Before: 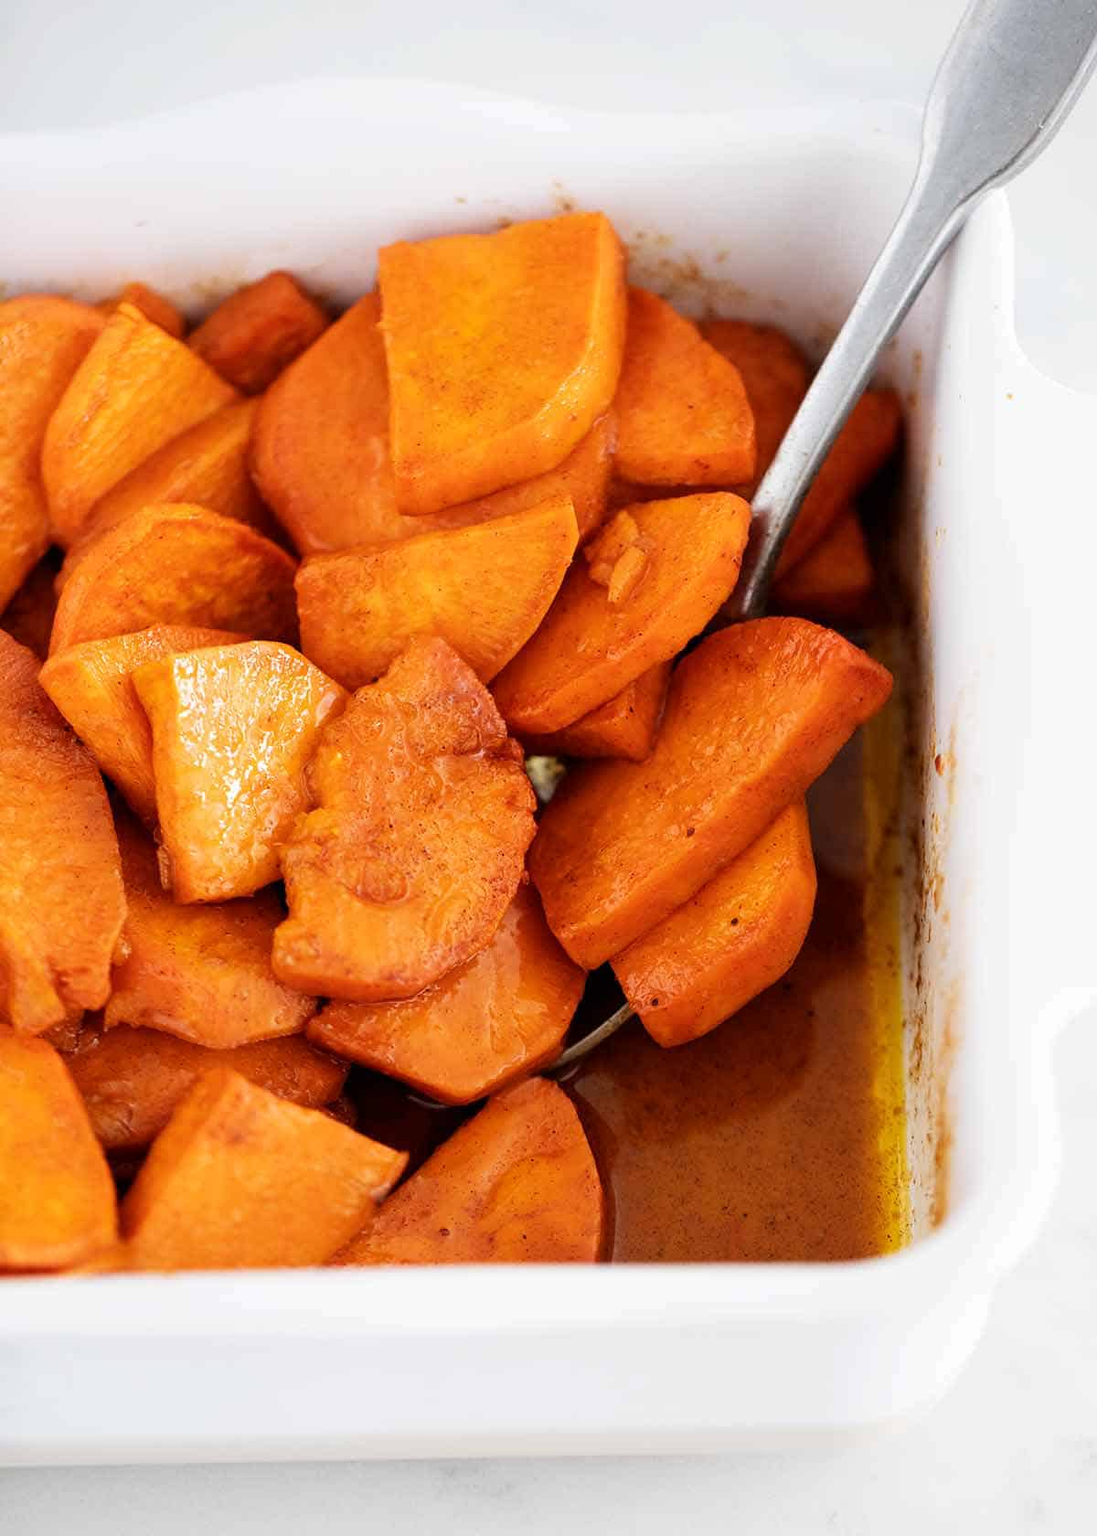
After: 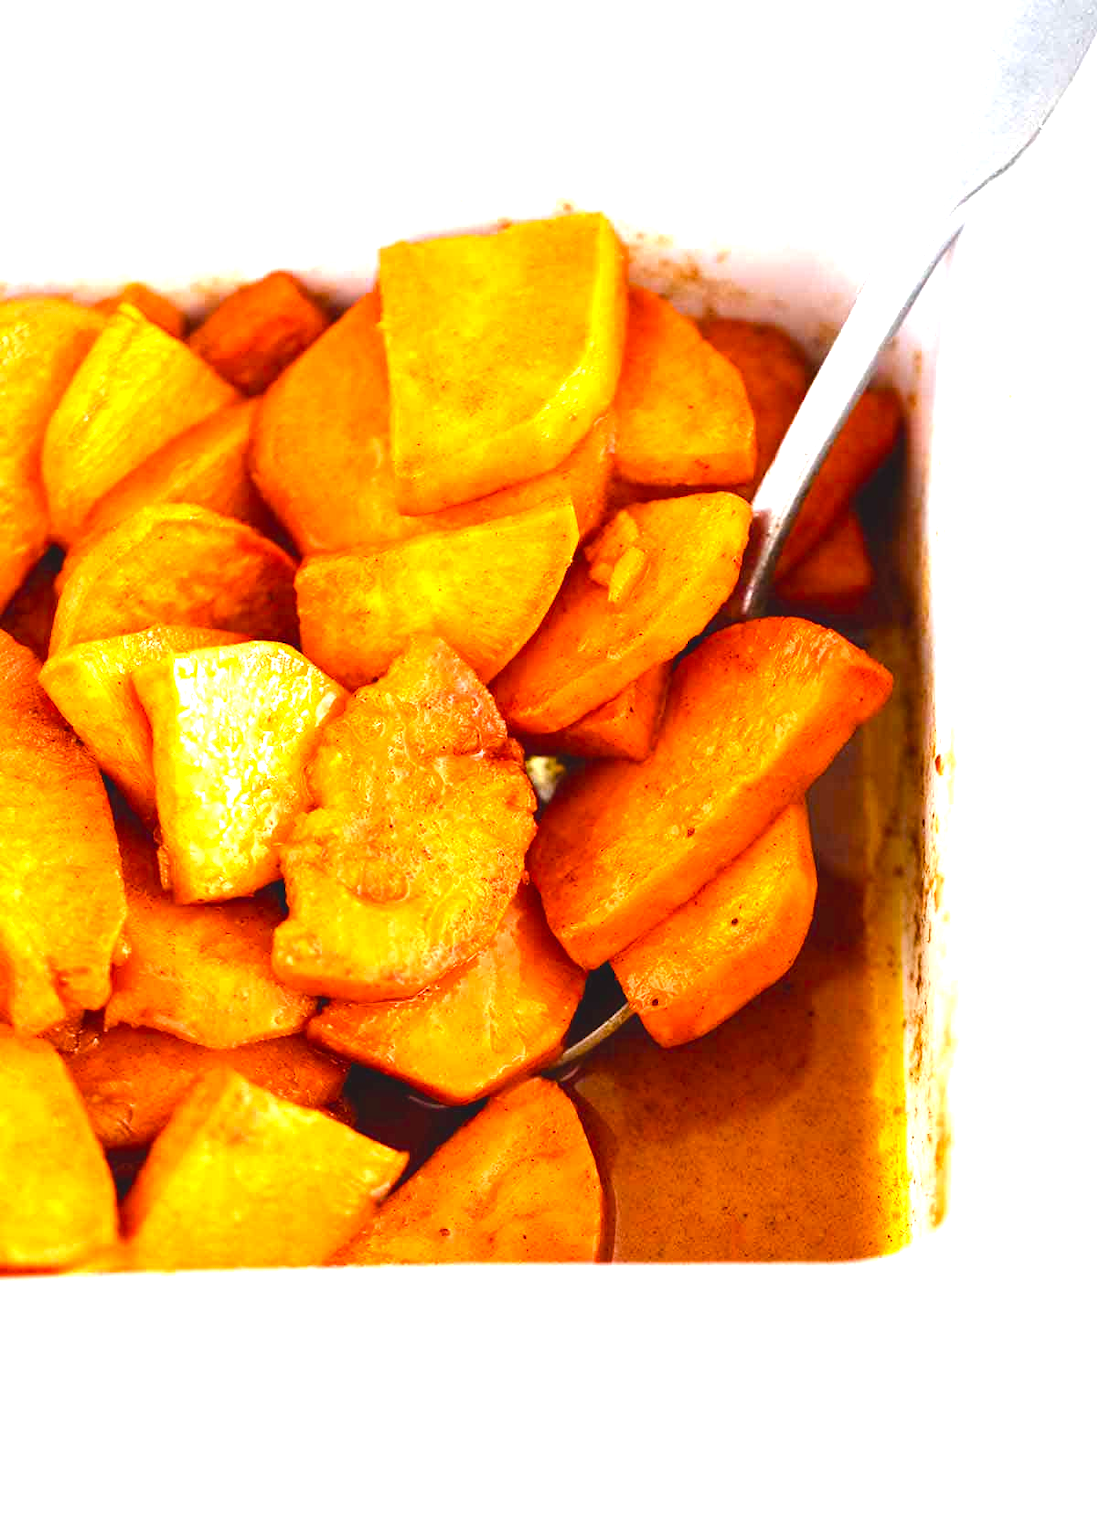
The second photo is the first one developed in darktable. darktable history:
color balance rgb: perceptual saturation grading › global saturation 20%, perceptual saturation grading › highlights -24.787%, perceptual saturation grading › shadows 25.828%, perceptual brilliance grading › global brilliance 18.038%, global vibrance 31.891%
exposure: black level correction -0.005, exposure 0.625 EV, compensate highlight preservation false
